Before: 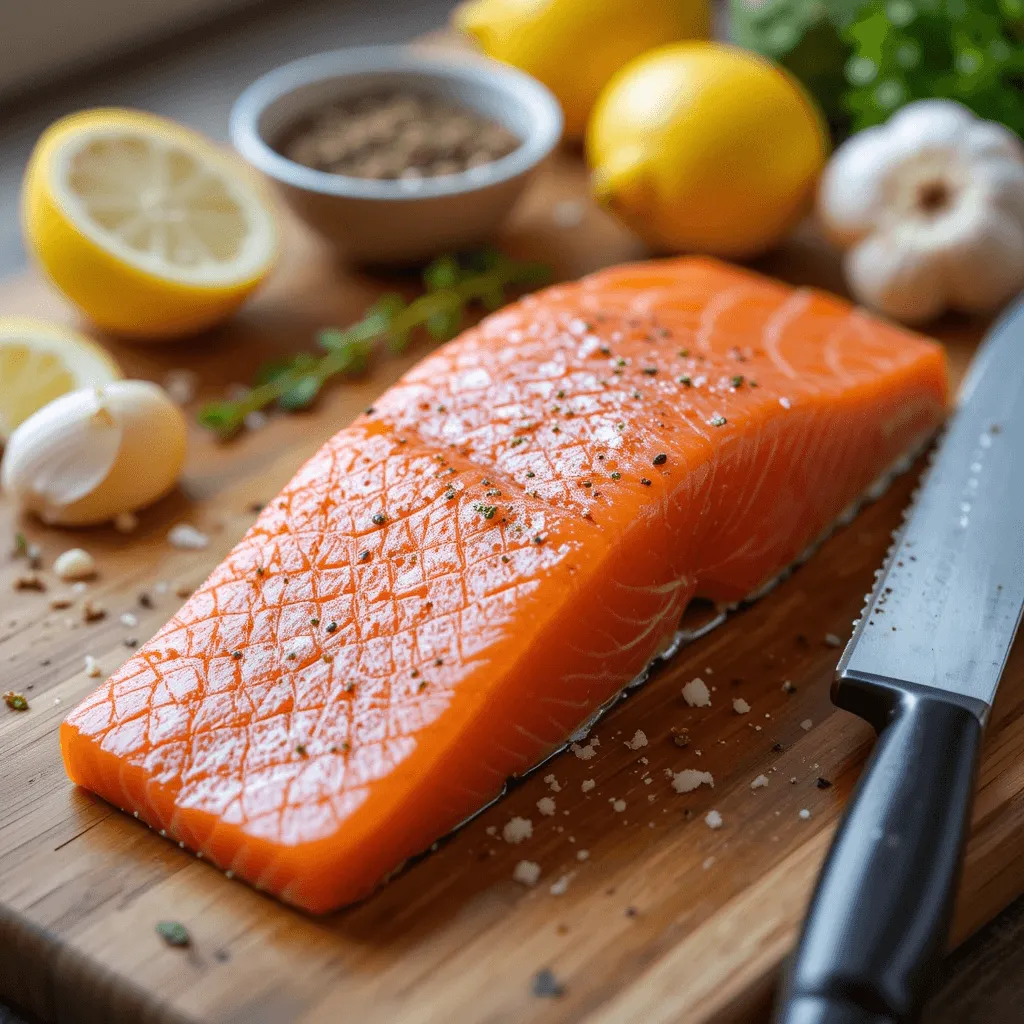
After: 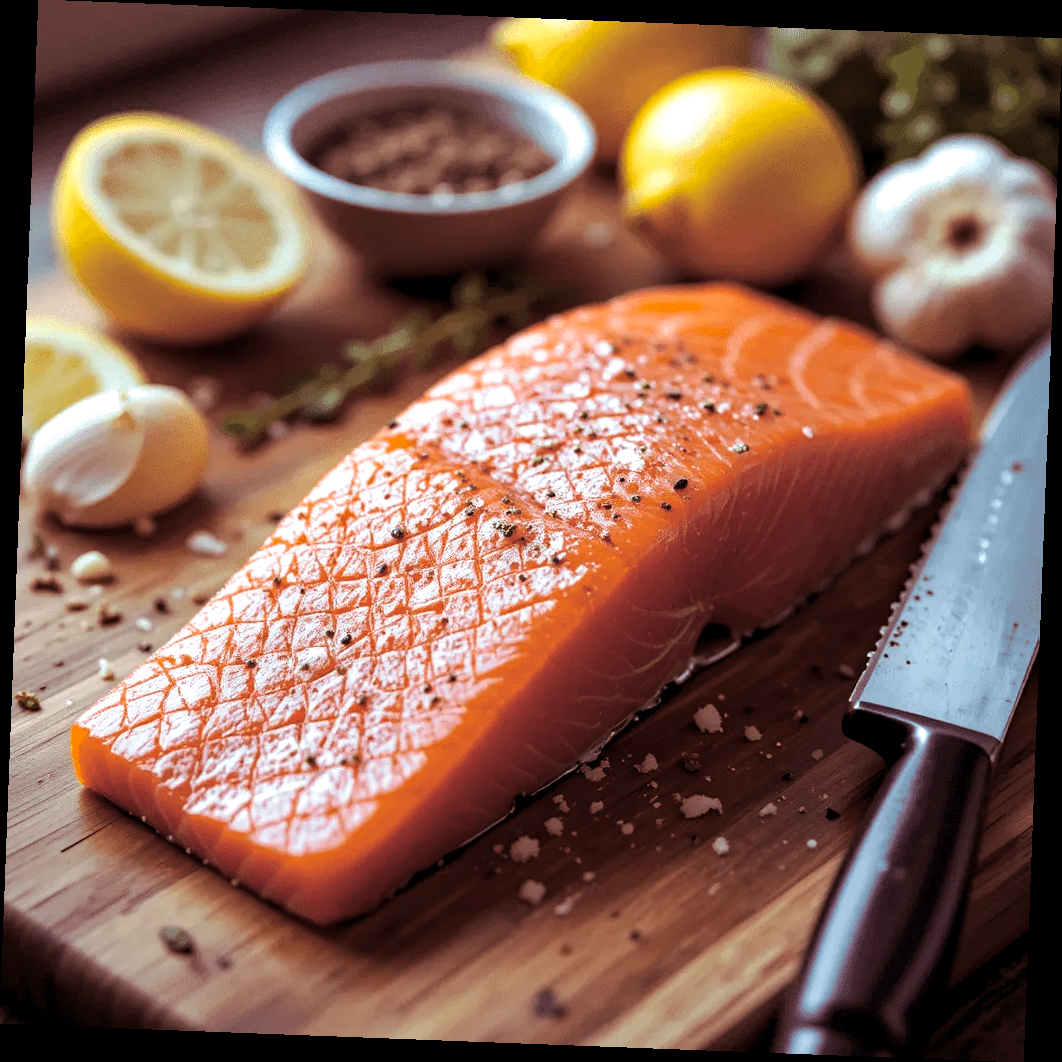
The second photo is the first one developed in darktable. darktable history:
rotate and perspective: rotation 2.17°, automatic cropping off
haze removal: compatibility mode true, adaptive false
split-toning: highlights › hue 180°
levels: levels [0.052, 0.496, 0.908]
